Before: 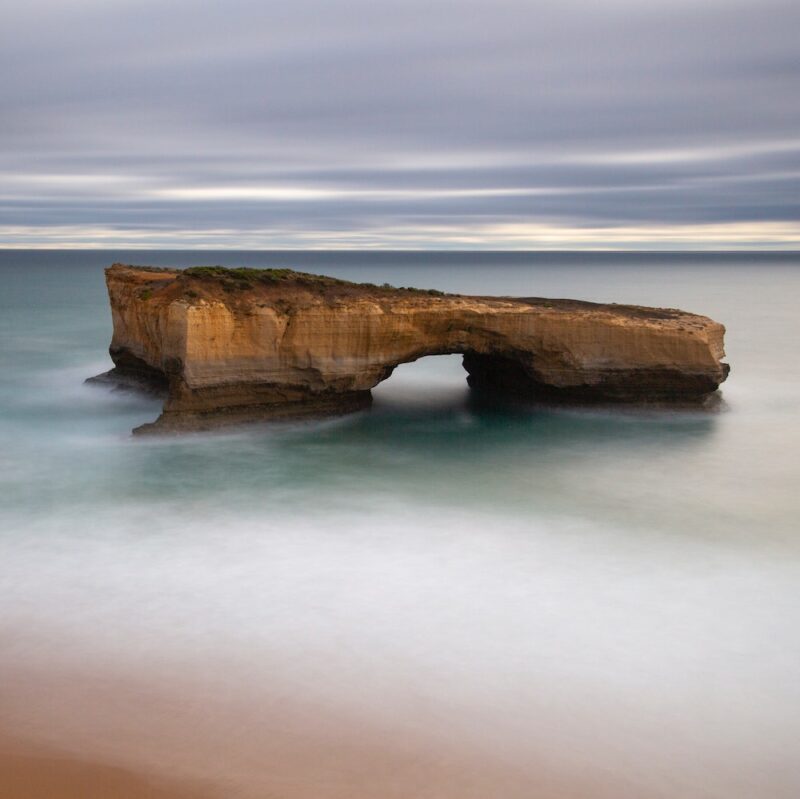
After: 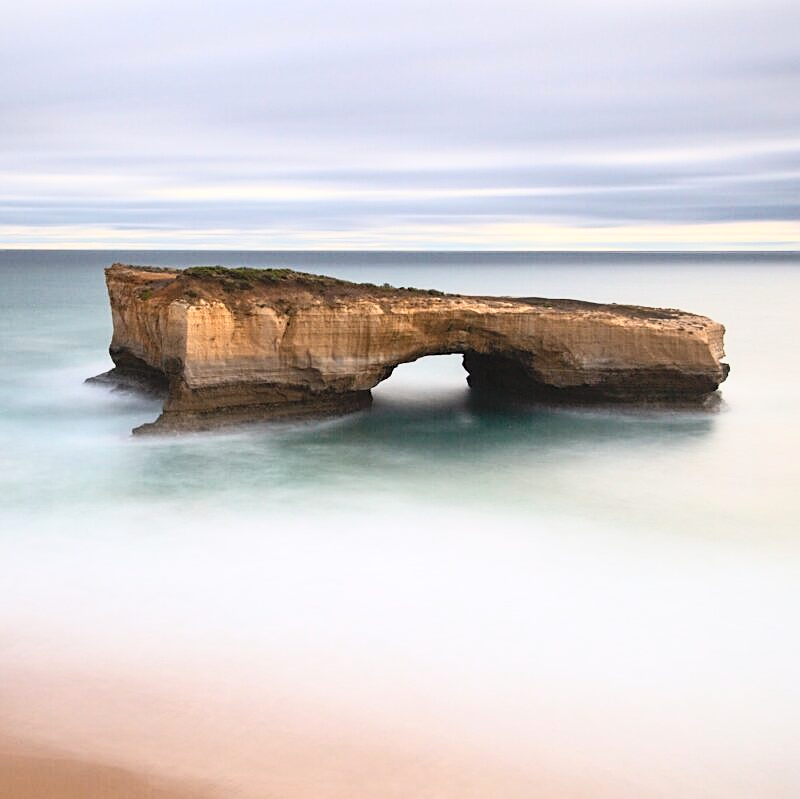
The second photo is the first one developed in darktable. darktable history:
contrast brightness saturation: contrast 0.389, brightness 0.51
sharpen: on, module defaults
